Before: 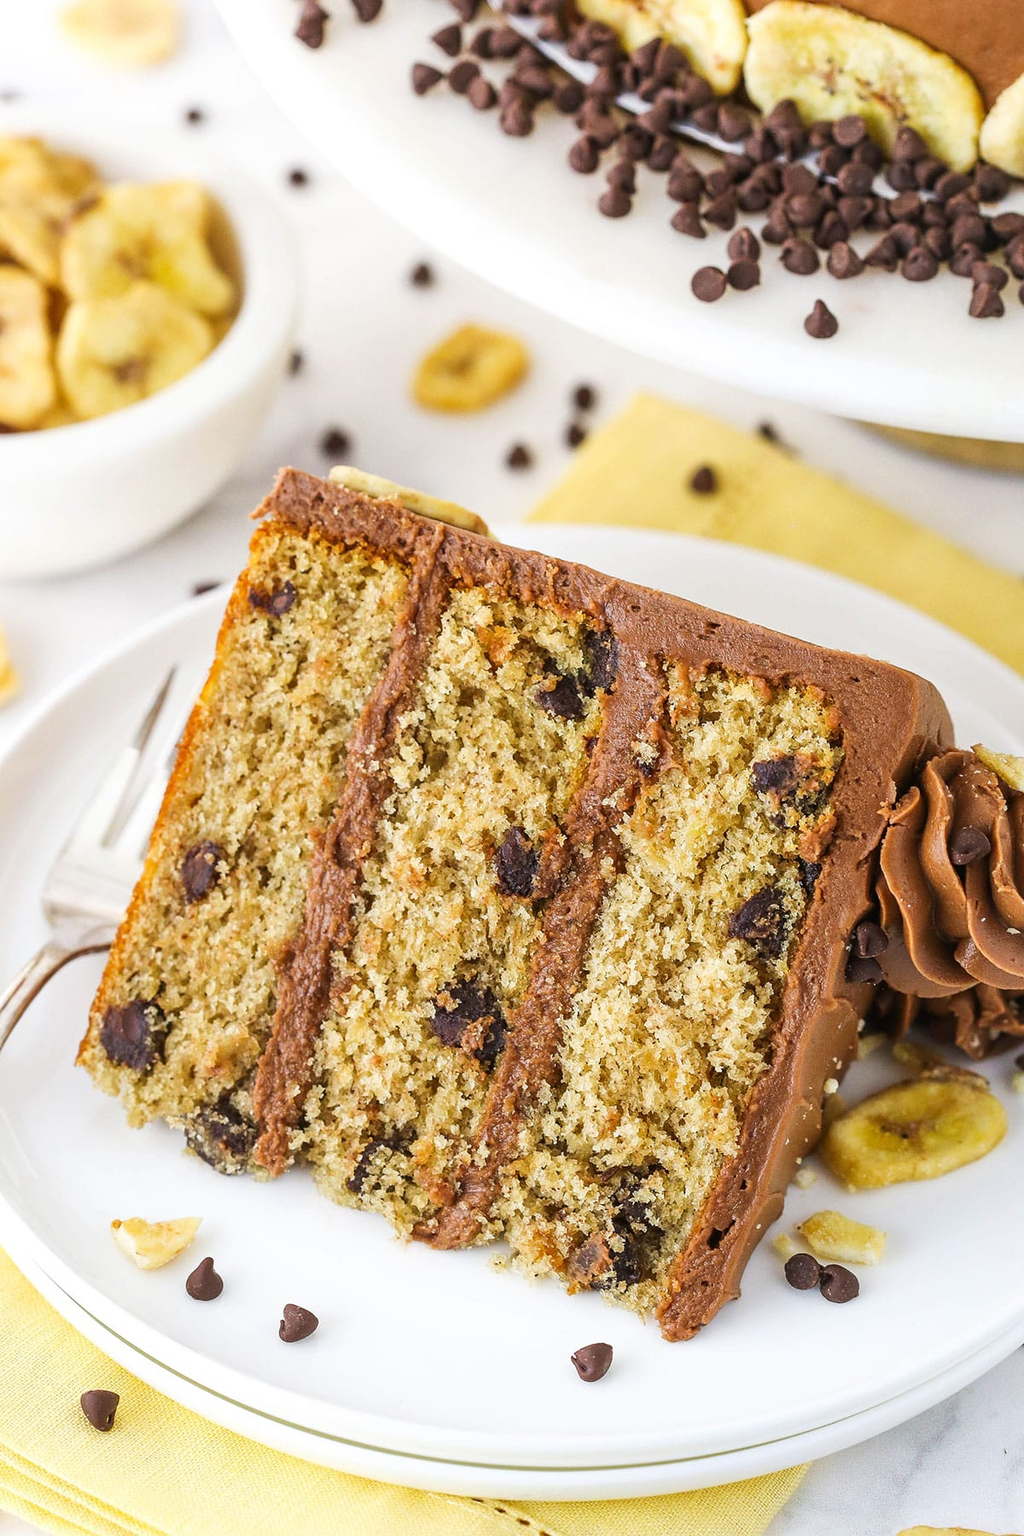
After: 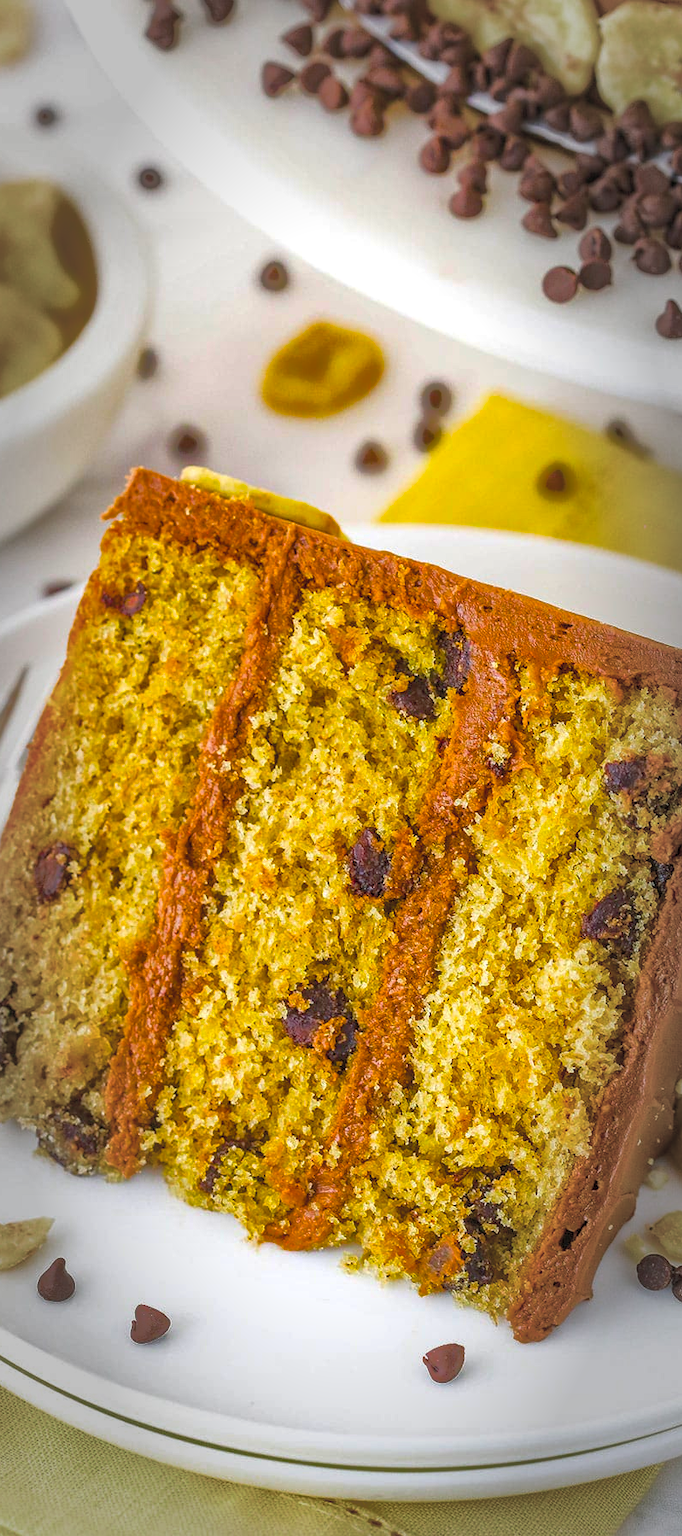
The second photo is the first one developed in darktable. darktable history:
crop and rotate: left 14.501%, right 18.899%
shadows and highlights: shadows 58.84, highlights -59.85
contrast brightness saturation: brightness 0.149
color balance rgb: perceptual saturation grading › global saturation 99.533%
vignetting: fall-off start 65.99%, fall-off radius 39.82%, automatic ratio true, width/height ratio 0.672
exposure: compensate highlight preservation false
local contrast: on, module defaults
